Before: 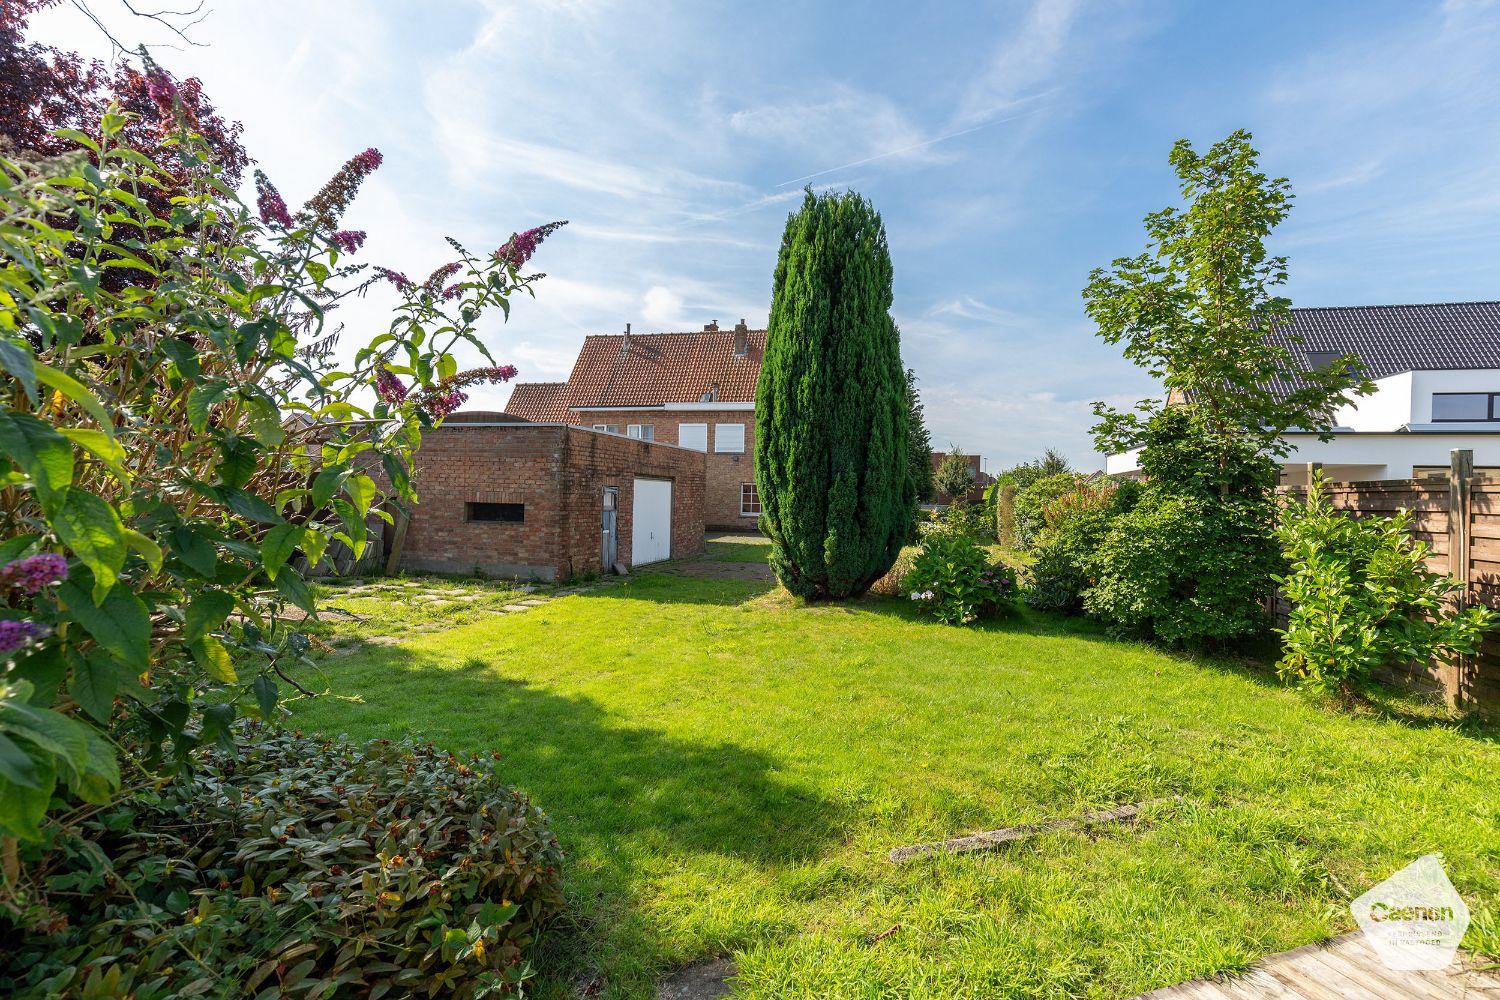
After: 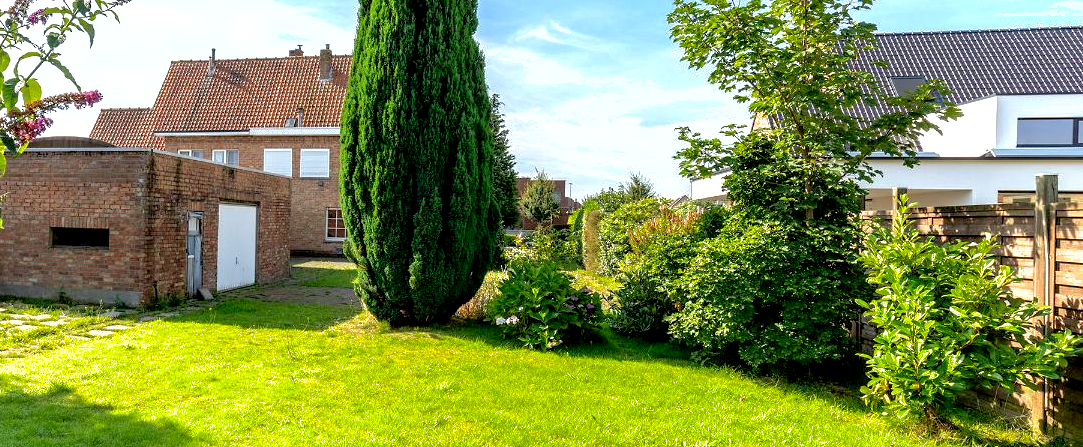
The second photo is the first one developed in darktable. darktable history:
exposure: black level correction 0.009, compensate exposure bias true, compensate highlight preservation false
tone equalizer: -8 EV -0.722 EV, -7 EV -0.687 EV, -6 EV -0.603 EV, -5 EV -0.414 EV, -3 EV 0.398 EV, -2 EV 0.6 EV, -1 EV 0.684 EV, +0 EV 0.764 EV
contrast brightness saturation: contrast 0.078, saturation 0.024
crop and rotate: left 27.758%, top 27.594%, bottom 27.651%
contrast equalizer: y [[0.502, 0.517, 0.543, 0.576, 0.611, 0.631], [0.5 ×6], [0.5 ×6], [0 ×6], [0 ×6]], mix 0.148
shadows and highlights: on, module defaults
